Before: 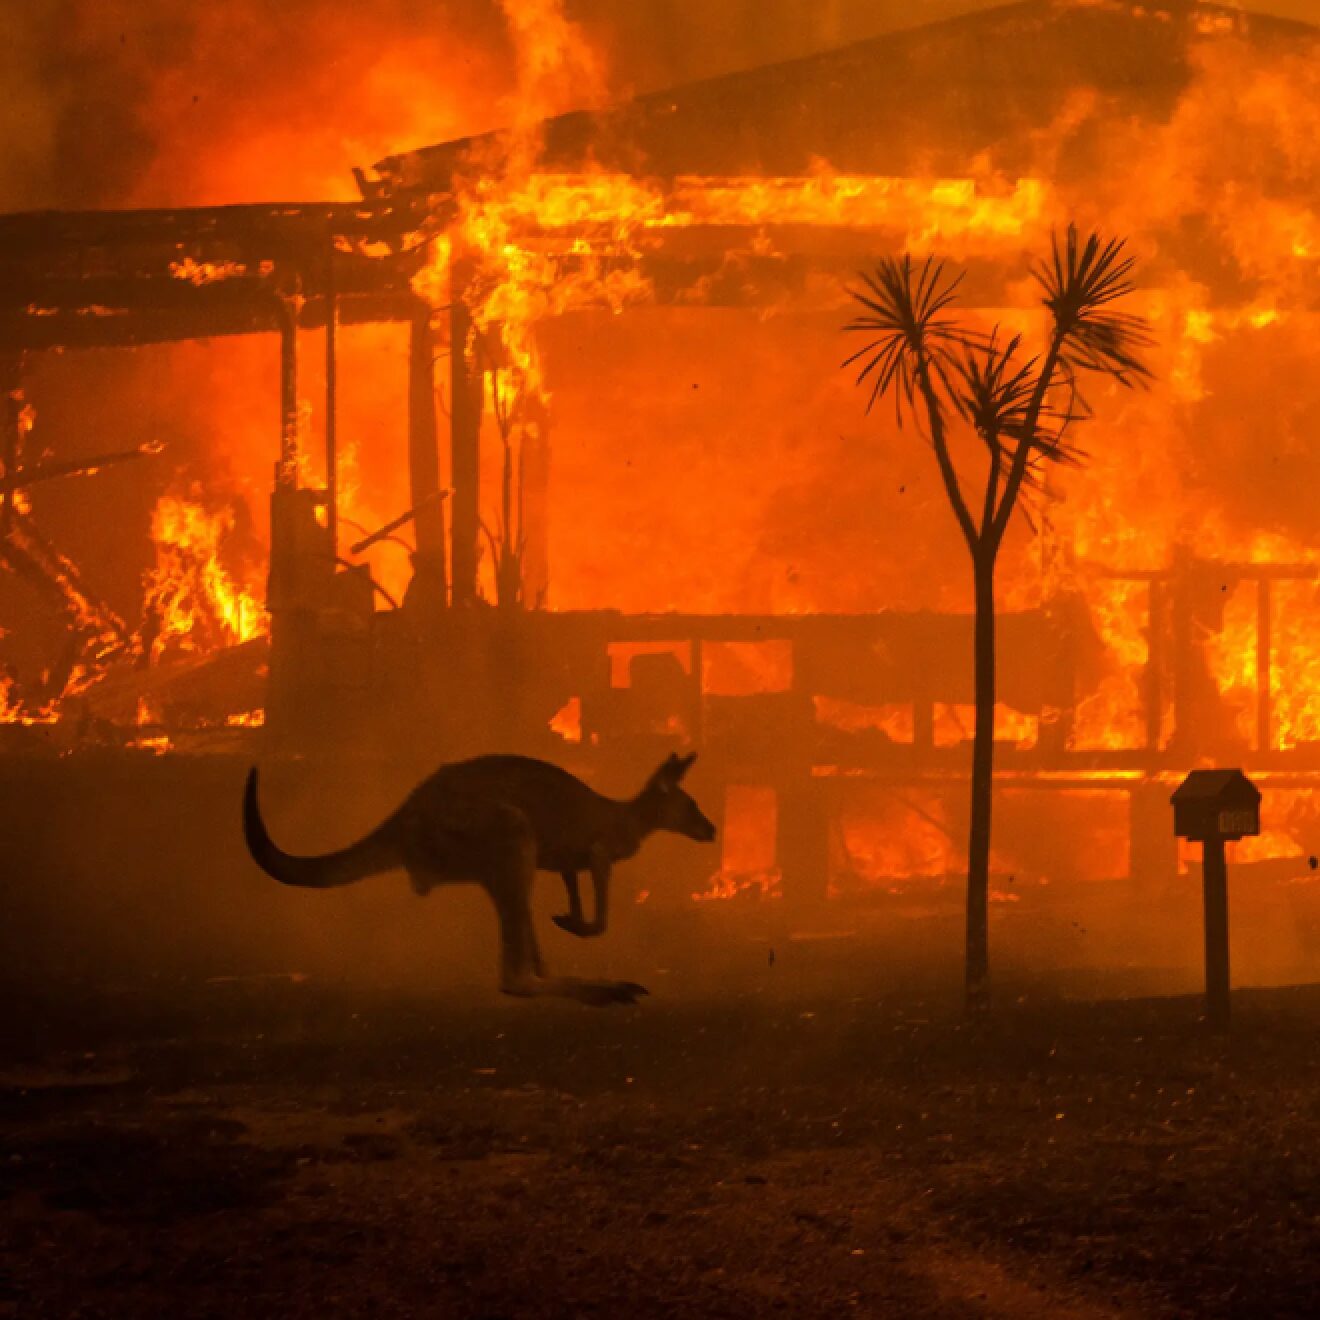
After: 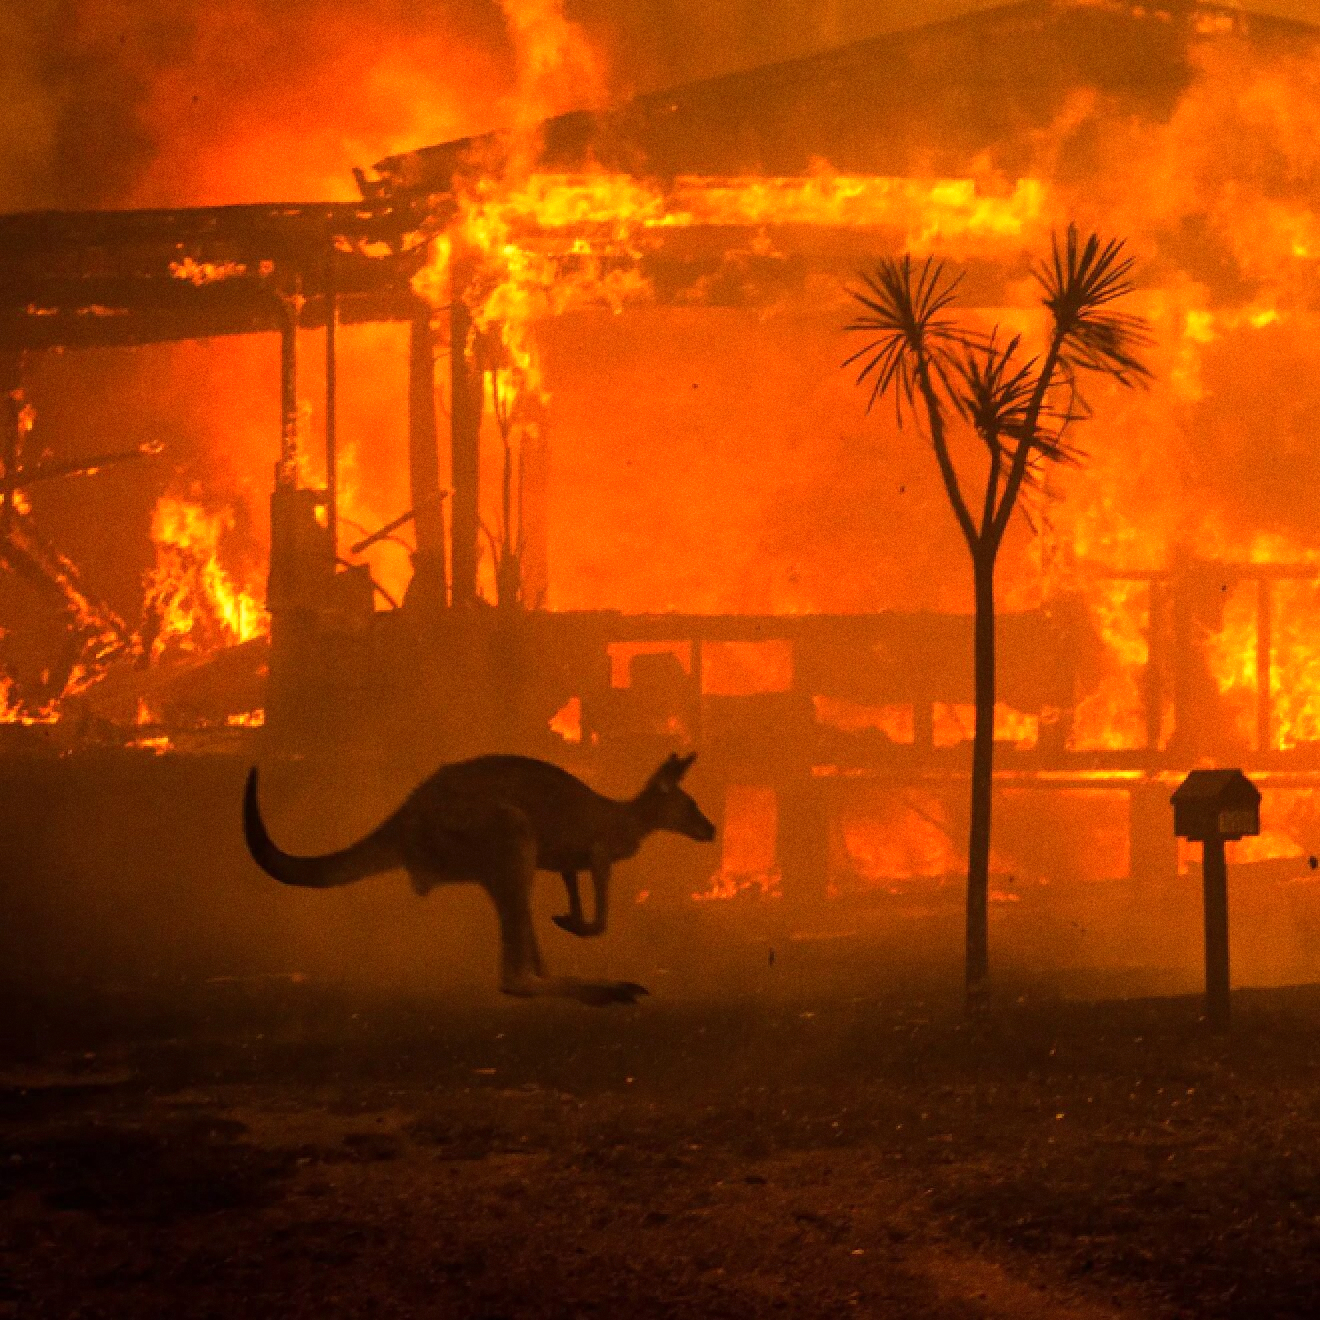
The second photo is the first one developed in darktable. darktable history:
tone curve: curves: ch0 [(0, 0) (0.003, 0.003) (0.011, 0.012) (0.025, 0.027) (0.044, 0.048) (0.069, 0.075) (0.1, 0.108) (0.136, 0.147) (0.177, 0.192) (0.224, 0.243) (0.277, 0.3) (0.335, 0.363) (0.399, 0.433) (0.468, 0.508) (0.543, 0.589) (0.623, 0.676) (0.709, 0.769) (0.801, 0.868) (0.898, 0.949) (1, 1)], preserve colors none
grain: strength 26%
